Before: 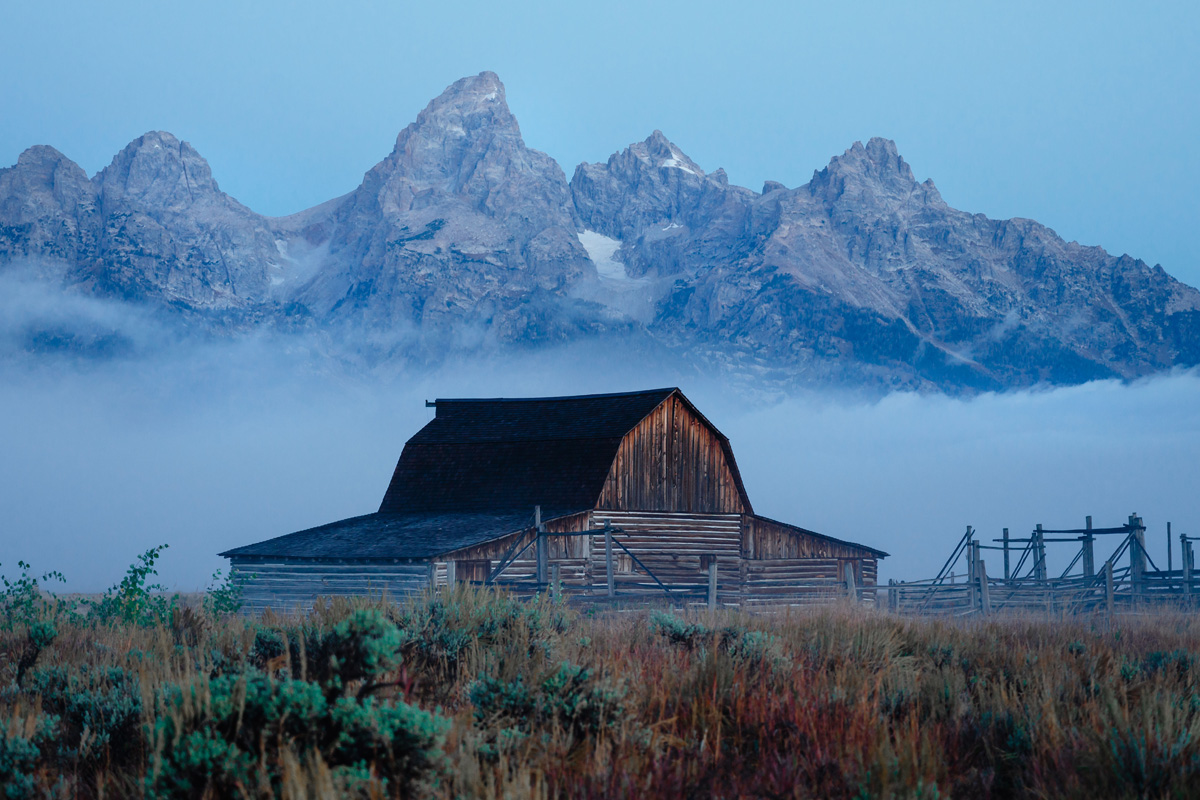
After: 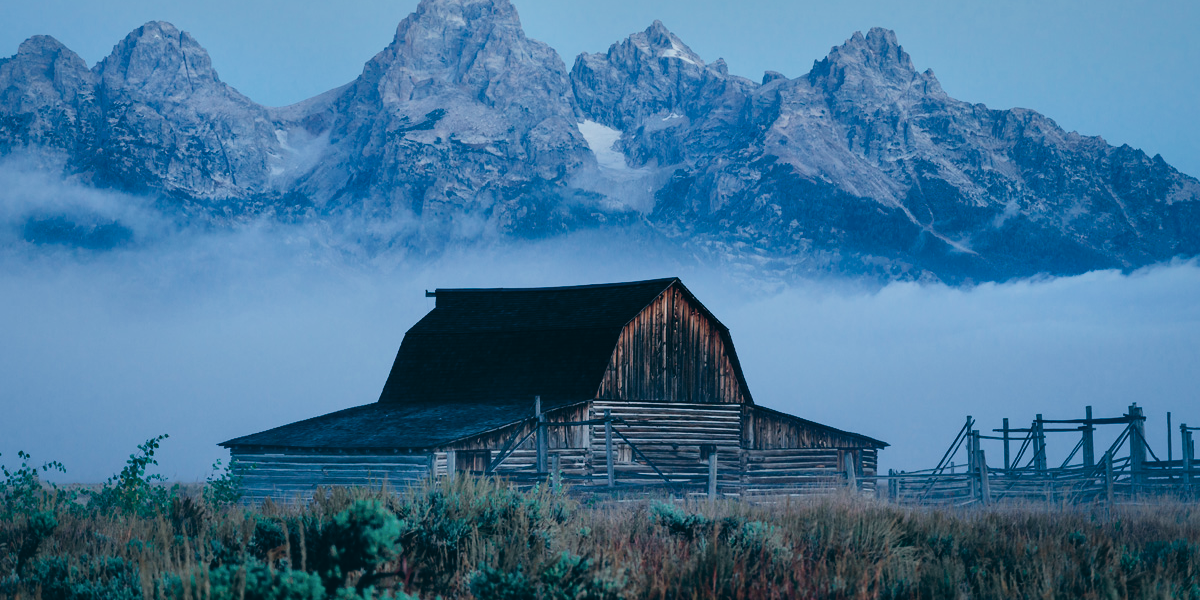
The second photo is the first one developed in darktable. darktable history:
filmic rgb: black relative exposure -8.54 EV, white relative exposure 5.52 EV, hardness 3.39, contrast 1.016
crop: top 13.819%, bottom 11.169%
local contrast: mode bilateral grid, contrast 20, coarseness 100, detail 150%, midtone range 0.2
color balance: lift [1.016, 0.983, 1, 1.017], gamma [0.958, 1, 1, 1], gain [0.981, 1.007, 0.993, 1.002], input saturation 118.26%, contrast 13.43%, contrast fulcrum 21.62%, output saturation 82.76%
shadows and highlights: radius 108.52, shadows 23.73, highlights -59.32, low approximation 0.01, soften with gaussian
